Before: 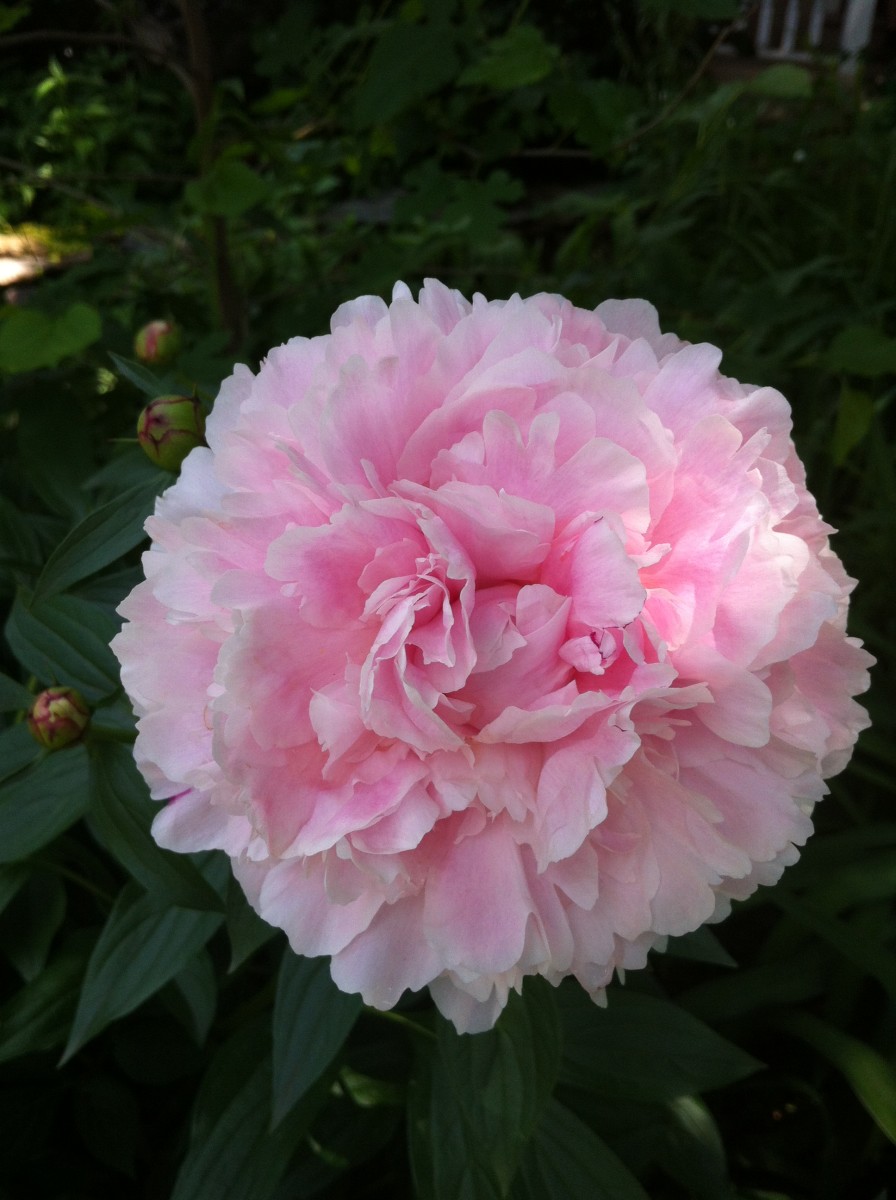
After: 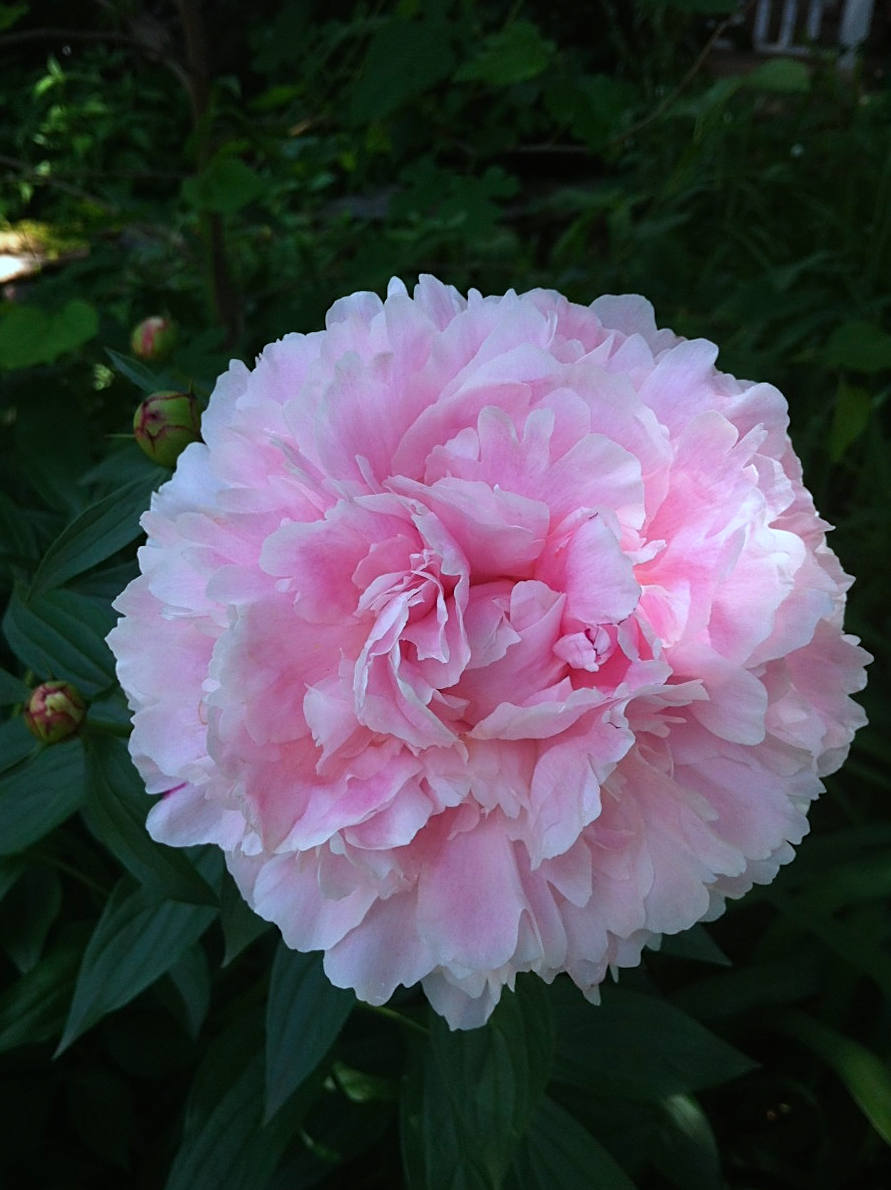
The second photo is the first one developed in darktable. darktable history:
color calibration: illuminant Planckian (black body), x 0.378, y 0.375, temperature 4065 K
rotate and perspective: rotation 0.192°, lens shift (horizontal) -0.015, crop left 0.005, crop right 0.996, crop top 0.006, crop bottom 0.99
contrast brightness saturation: contrast -0.02, brightness -0.01, saturation 0.03
sharpen: on, module defaults
